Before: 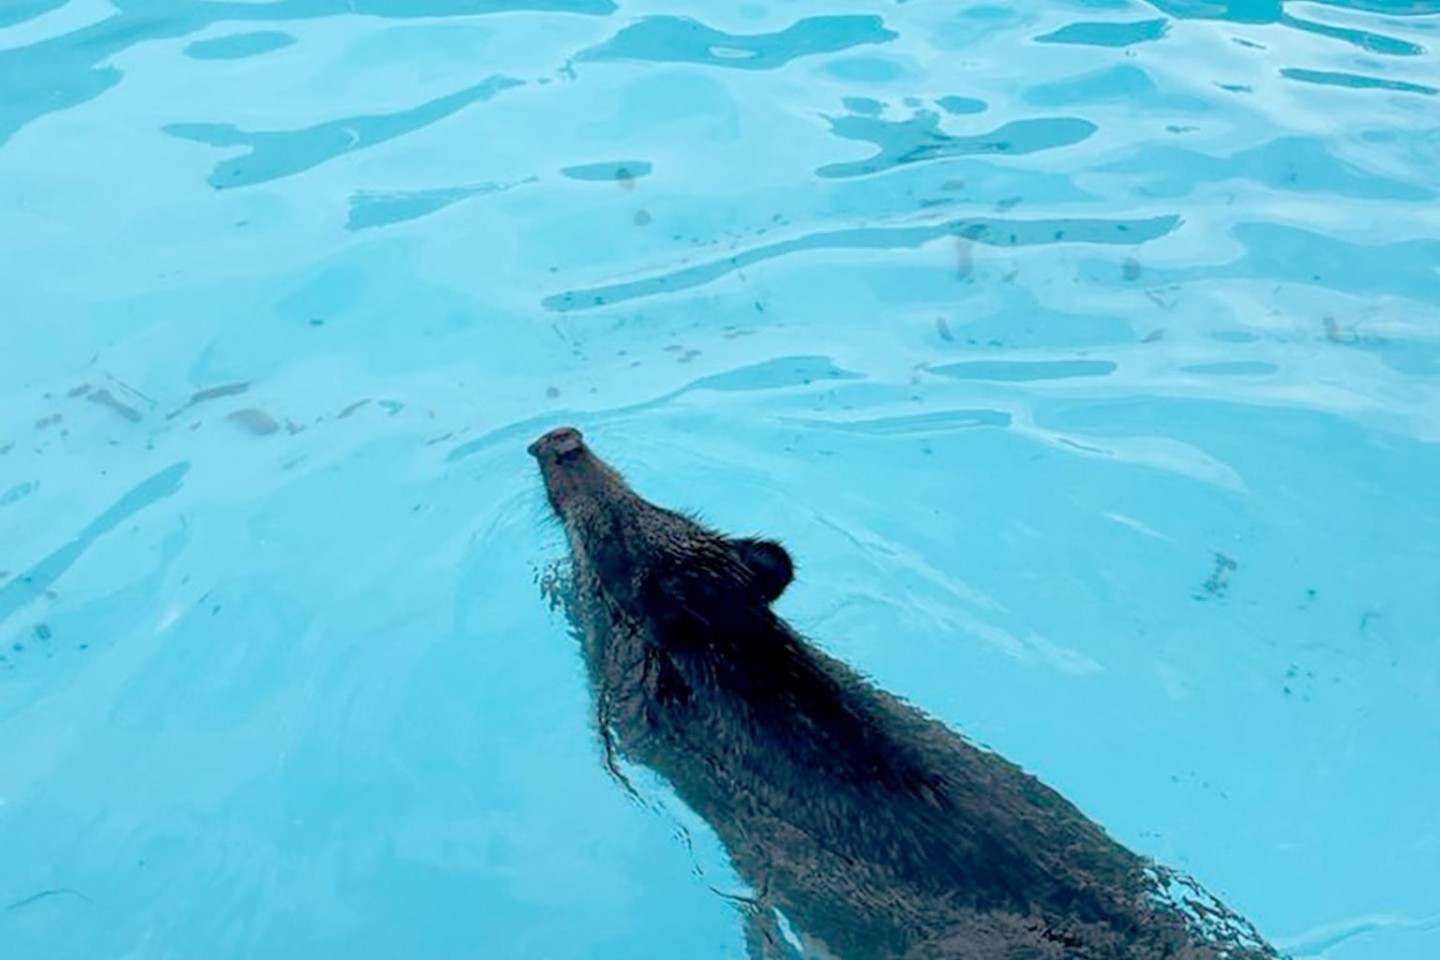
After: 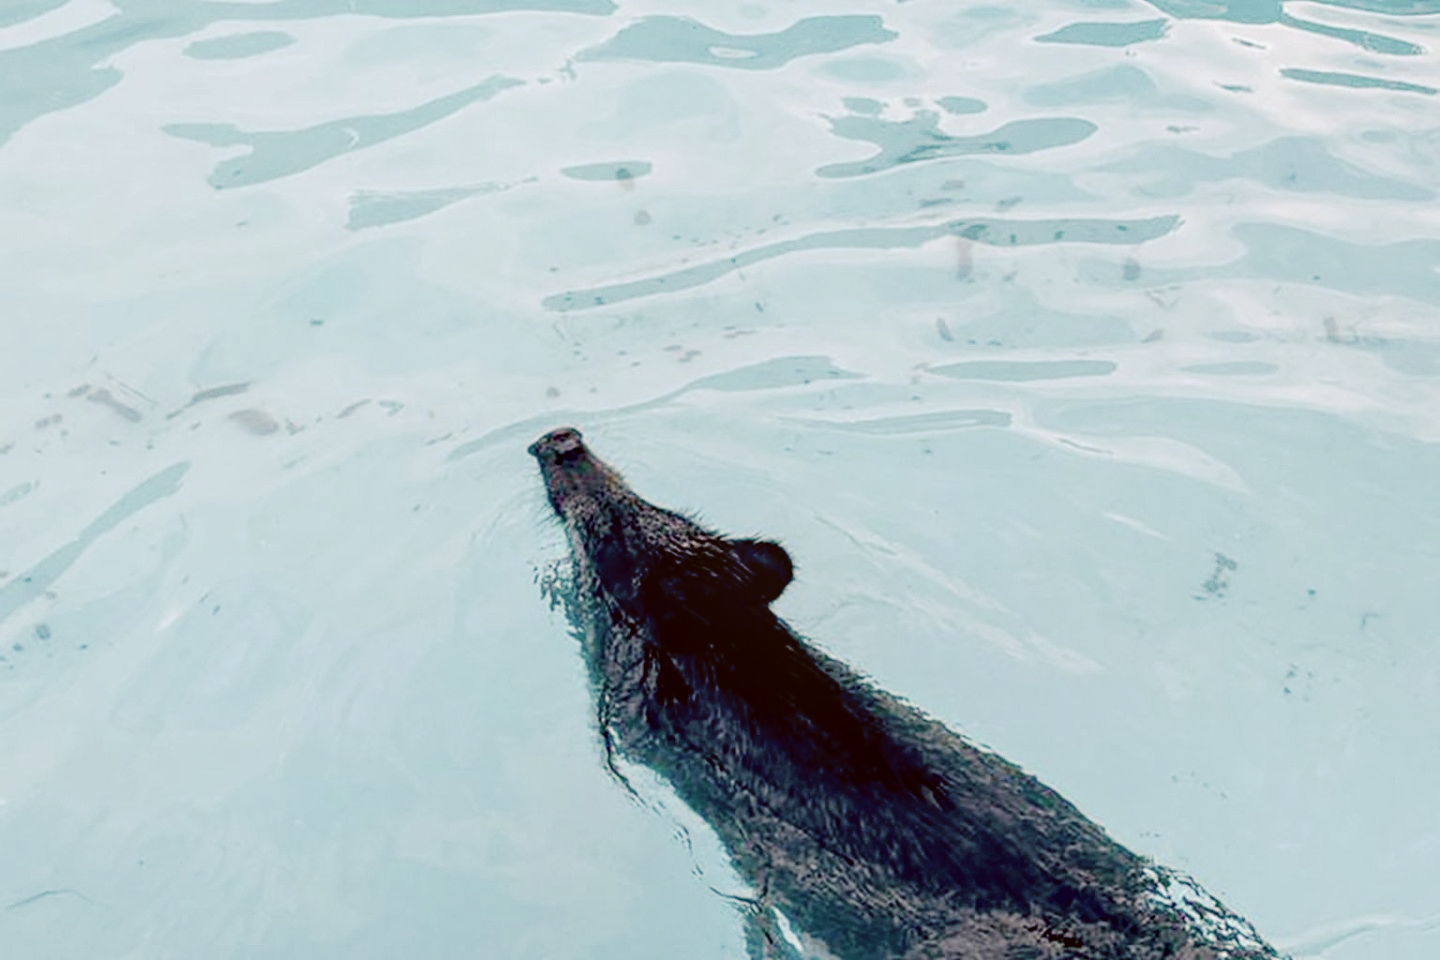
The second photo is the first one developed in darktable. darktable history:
color correction: highlights a* 10.22, highlights b* 9.74, shadows a* 8.94, shadows b* 8.56, saturation 0.794
local contrast: detail 130%
tone curve: curves: ch0 [(0, 0) (0.003, 0.002) (0.011, 0.006) (0.025, 0.012) (0.044, 0.021) (0.069, 0.027) (0.1, 0.035) (0.136, 0.06) (0.177, 0.108) (0.224, 0.173) (0.277, 0.26) (0.335, 0.353) (0.399, 0.453) (0.468, 0.555) (0.543, 0.641) (0.623, 0.724) (0.709, 0.792) (0.801, 0.857) (0.898, 0.918) (1, 1)], preserve colors none
